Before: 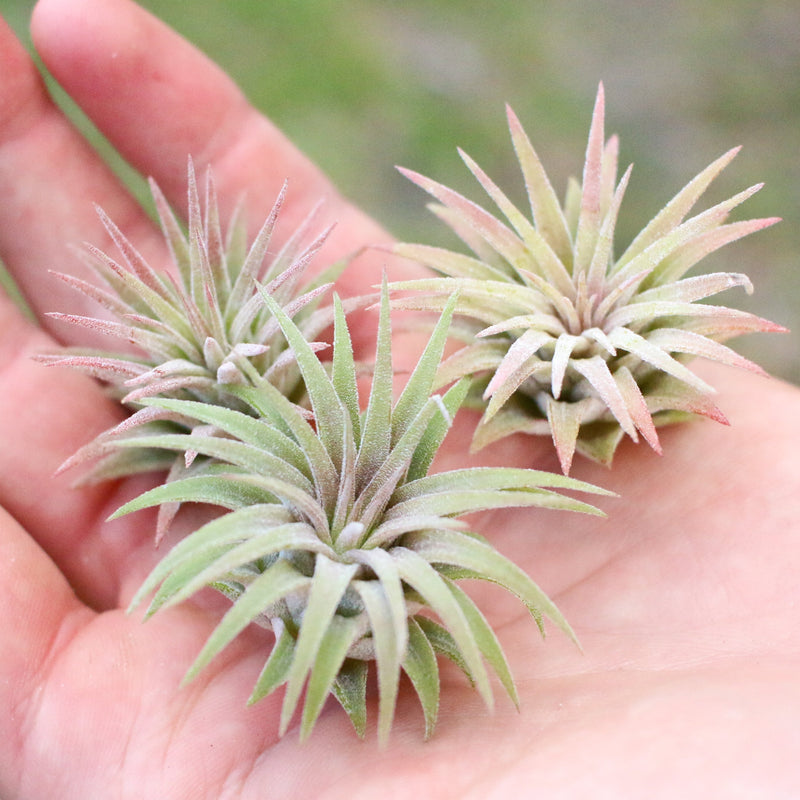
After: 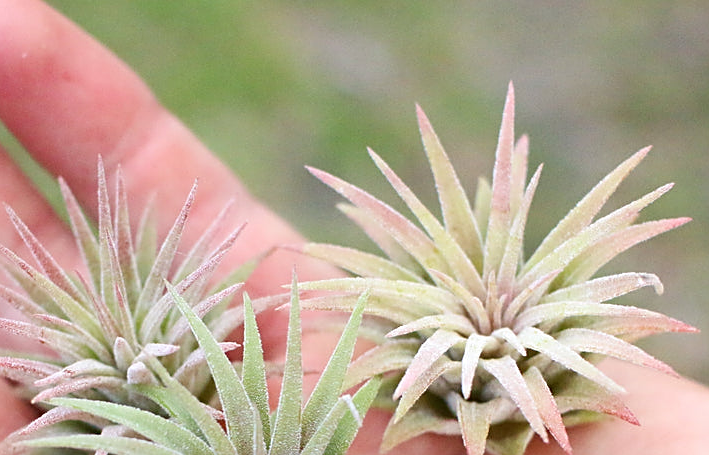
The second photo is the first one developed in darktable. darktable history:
crop and rotate: left 11.354%, bottom 43.082%
sharpen: on, module defaults
